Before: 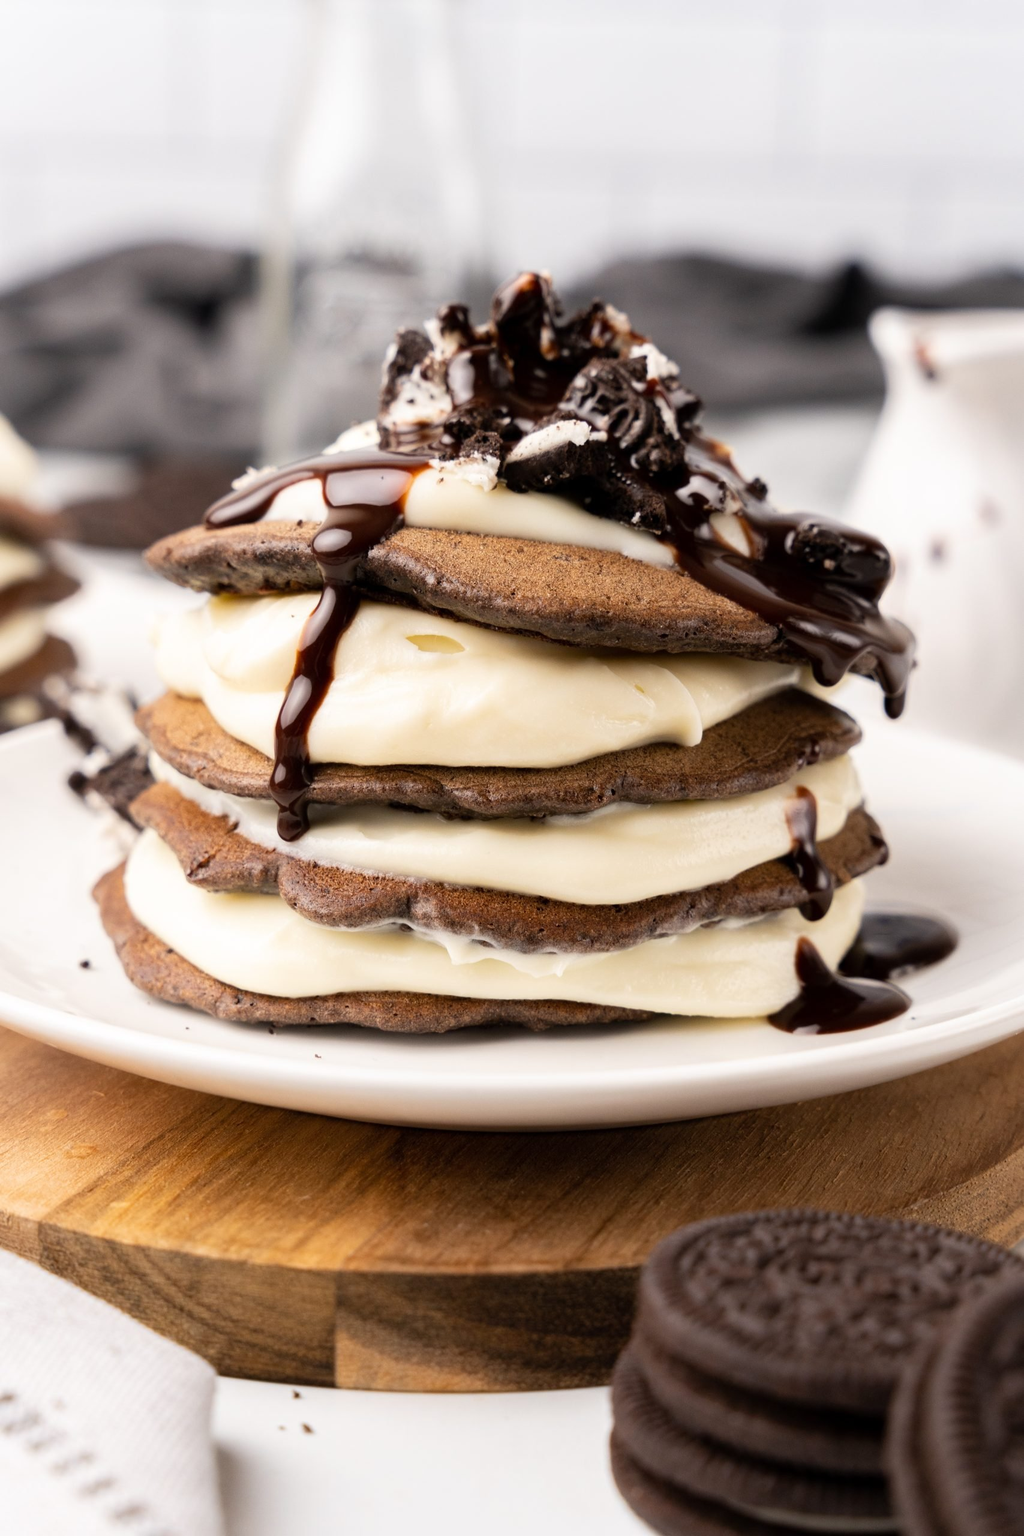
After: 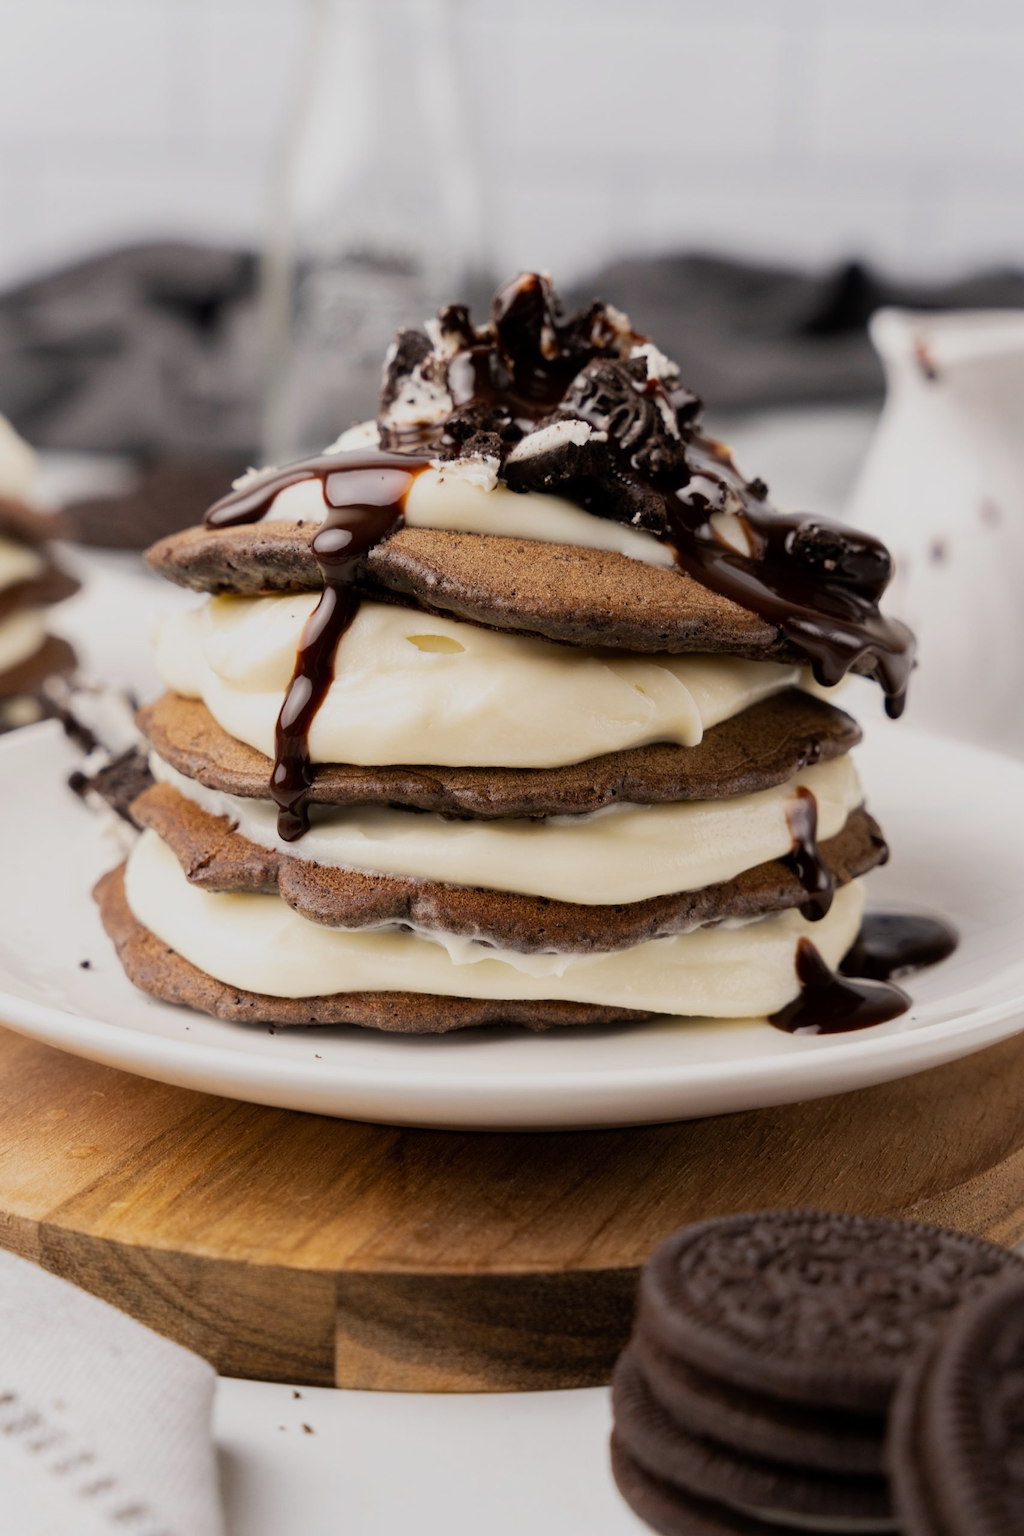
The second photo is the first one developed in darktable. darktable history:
exposure: exposure -0.49 EV, compensate exposure bias true, compensate highlight preservation false
